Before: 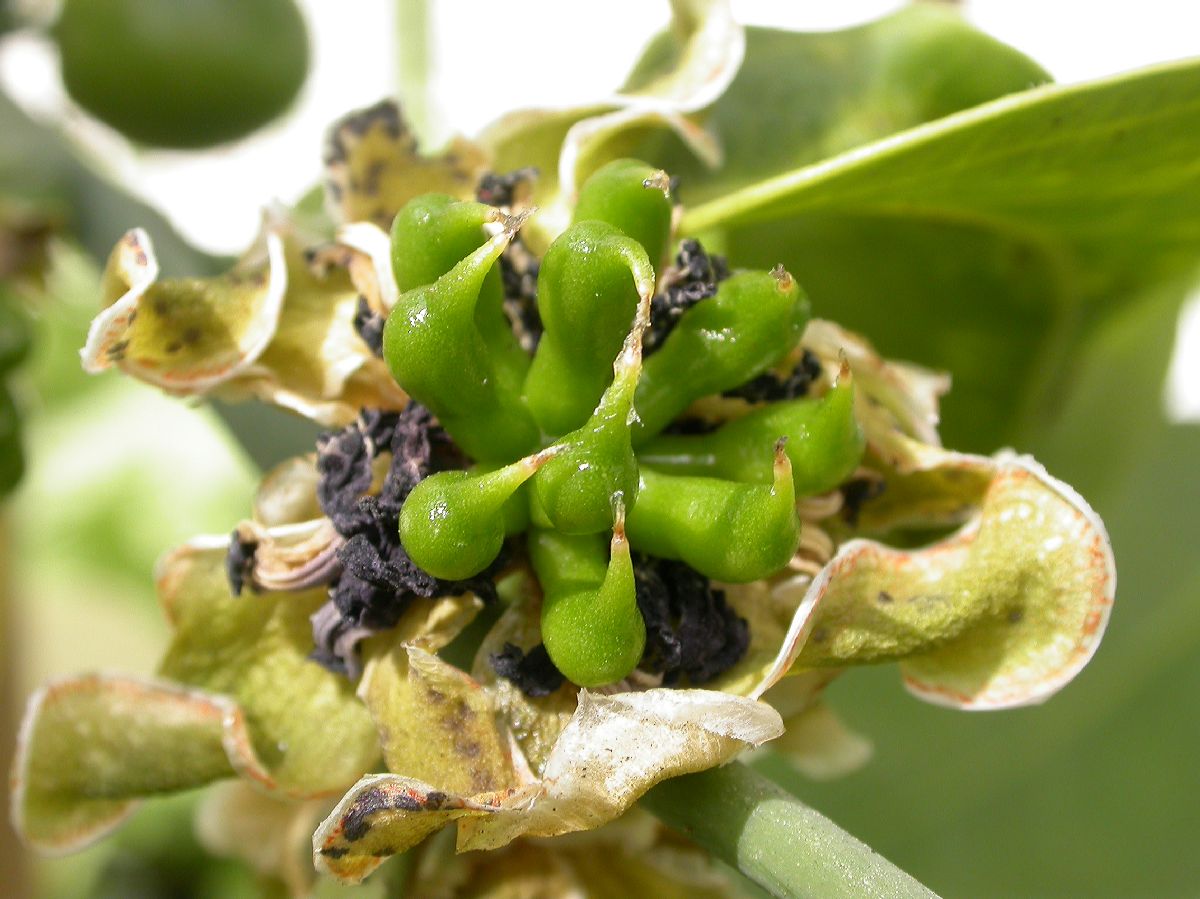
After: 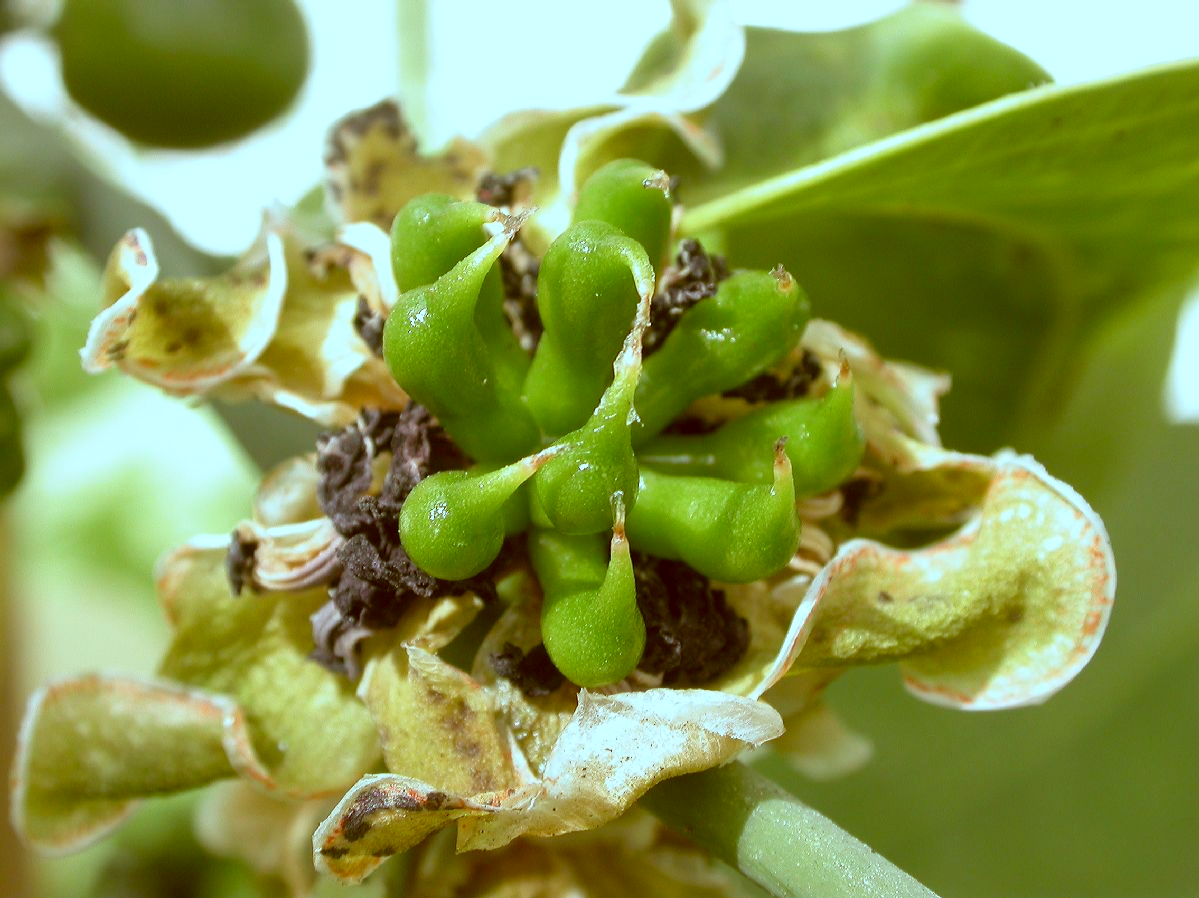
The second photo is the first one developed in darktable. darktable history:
color correction: highlights a* -14.62, highlights b* -16.22, shadows a* 10.12, shadows b* 29.4
